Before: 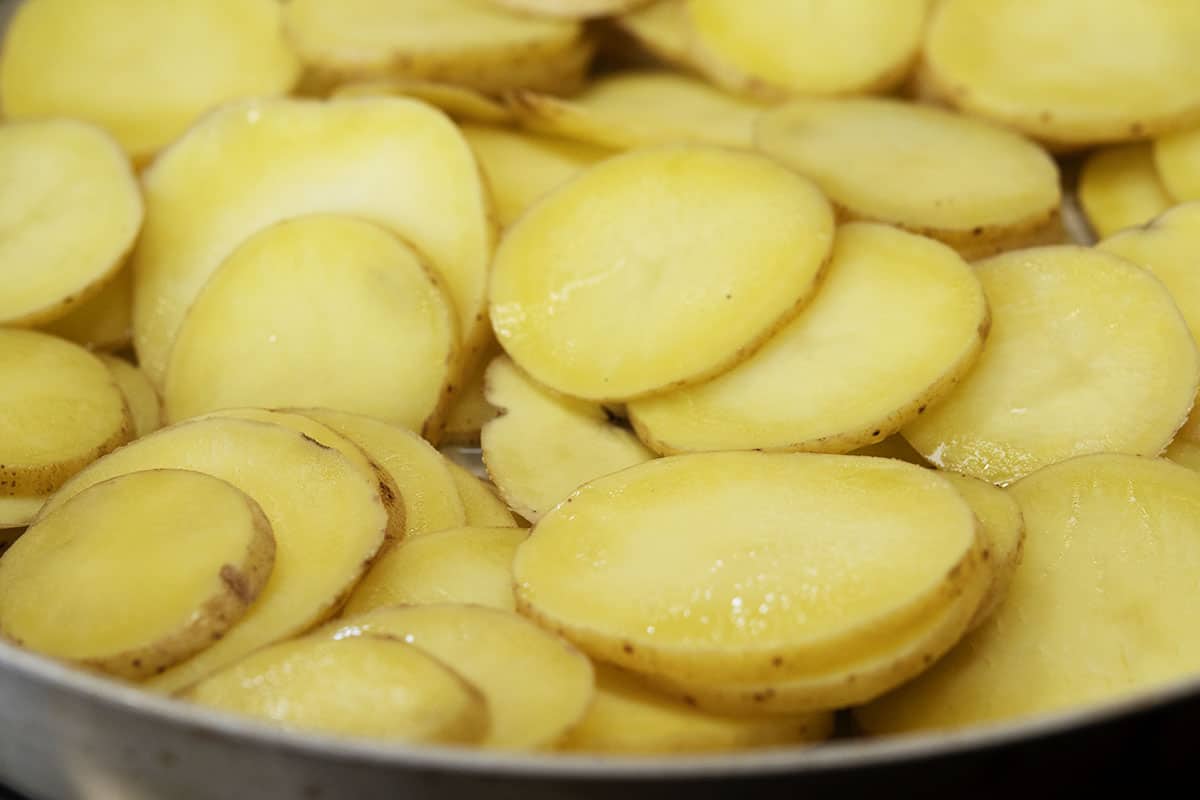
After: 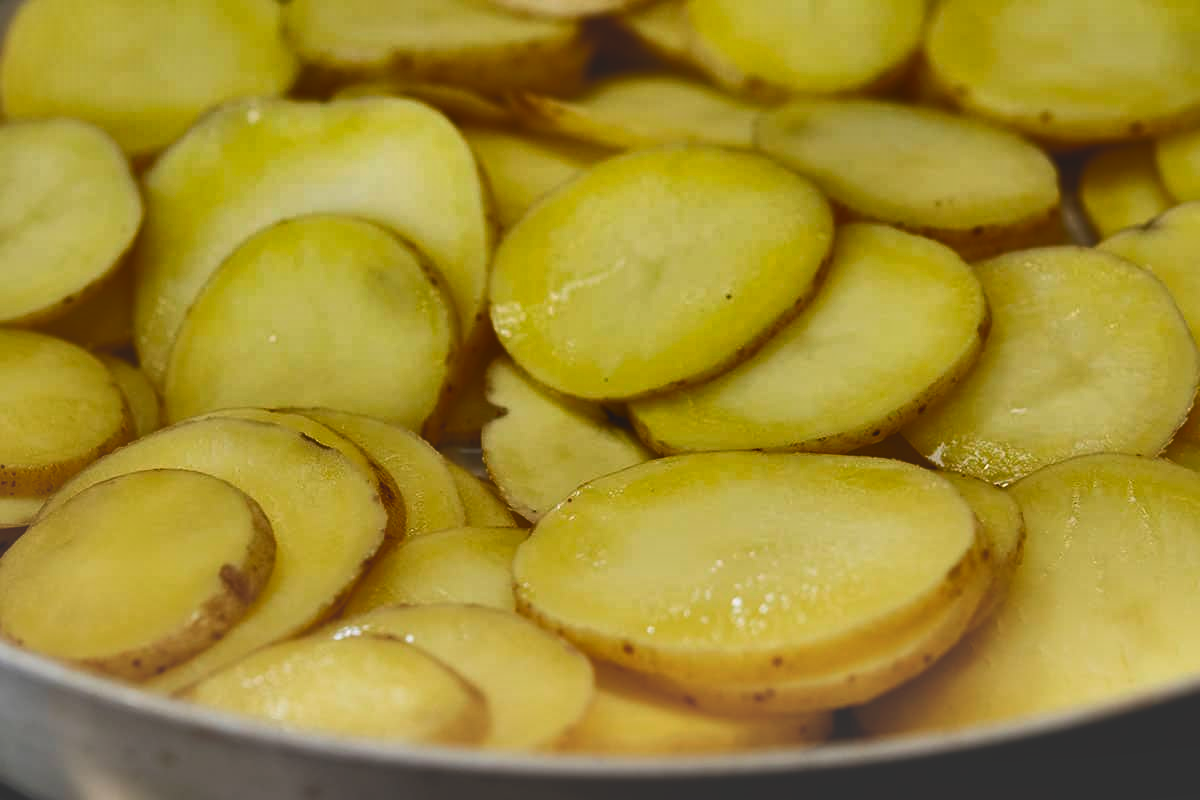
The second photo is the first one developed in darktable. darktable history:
exposure: black level correction -0.028, compensate highlight preservation false
shadows and highlights: shadows 24.5, highlights -78.15, soften with gaussian
